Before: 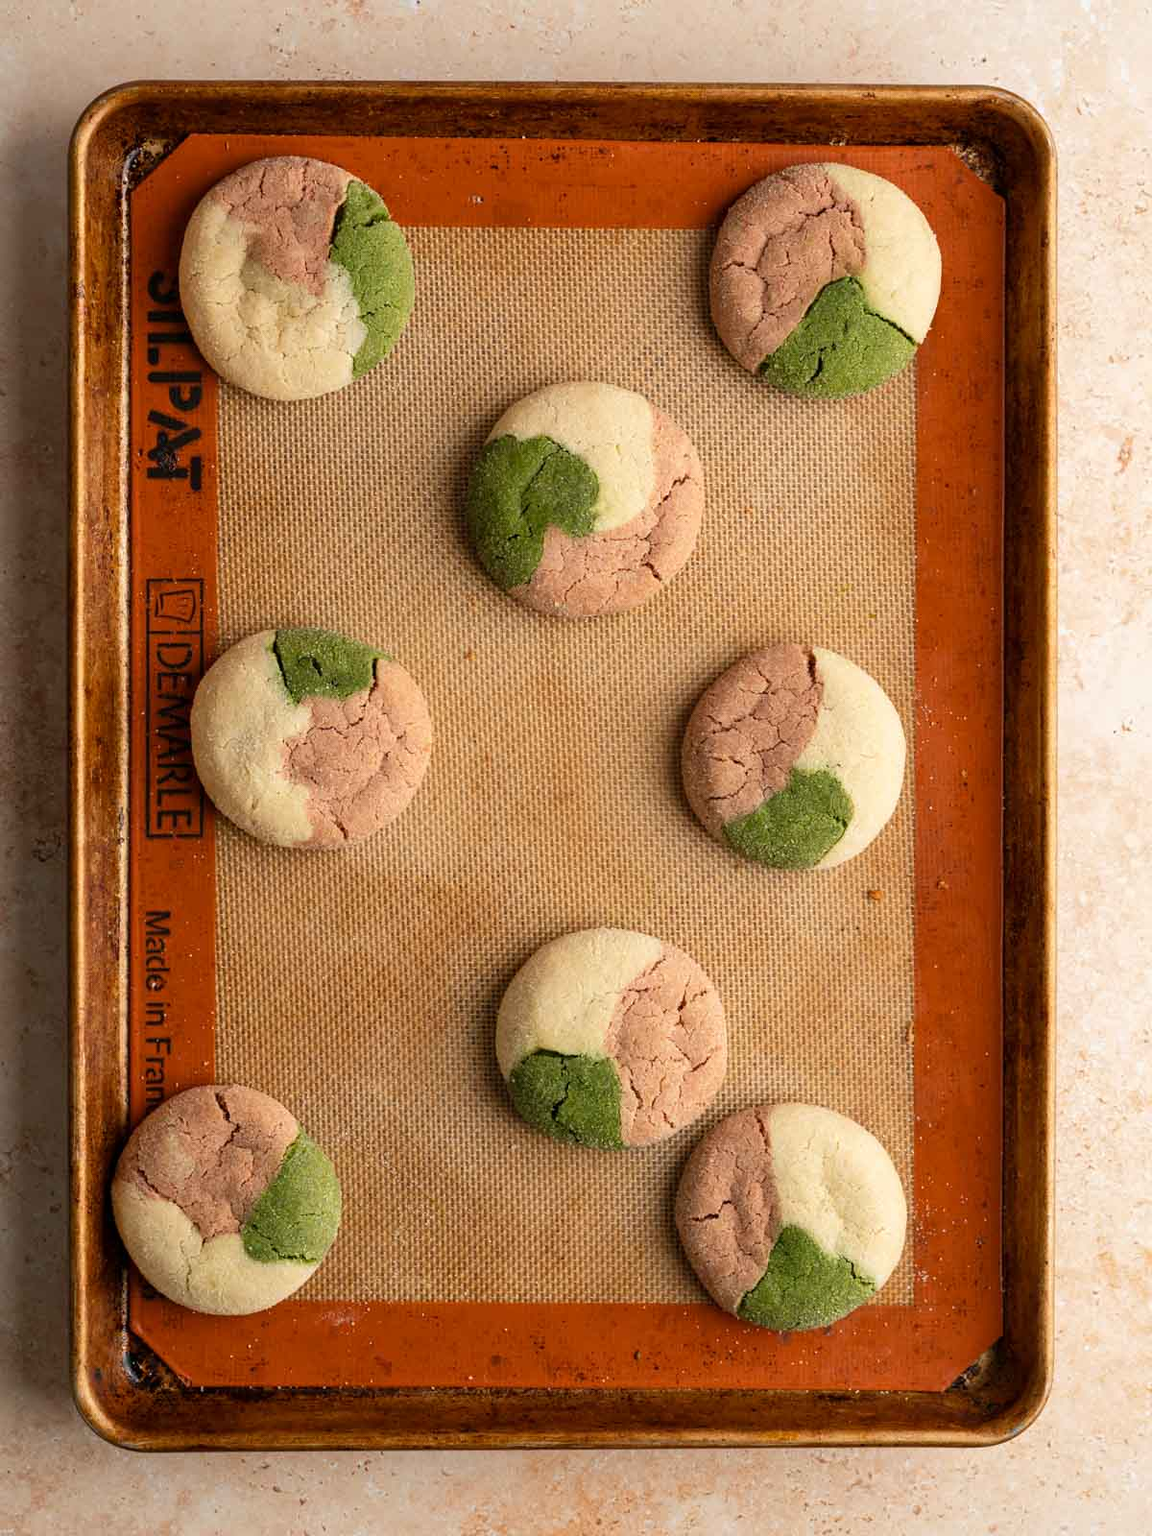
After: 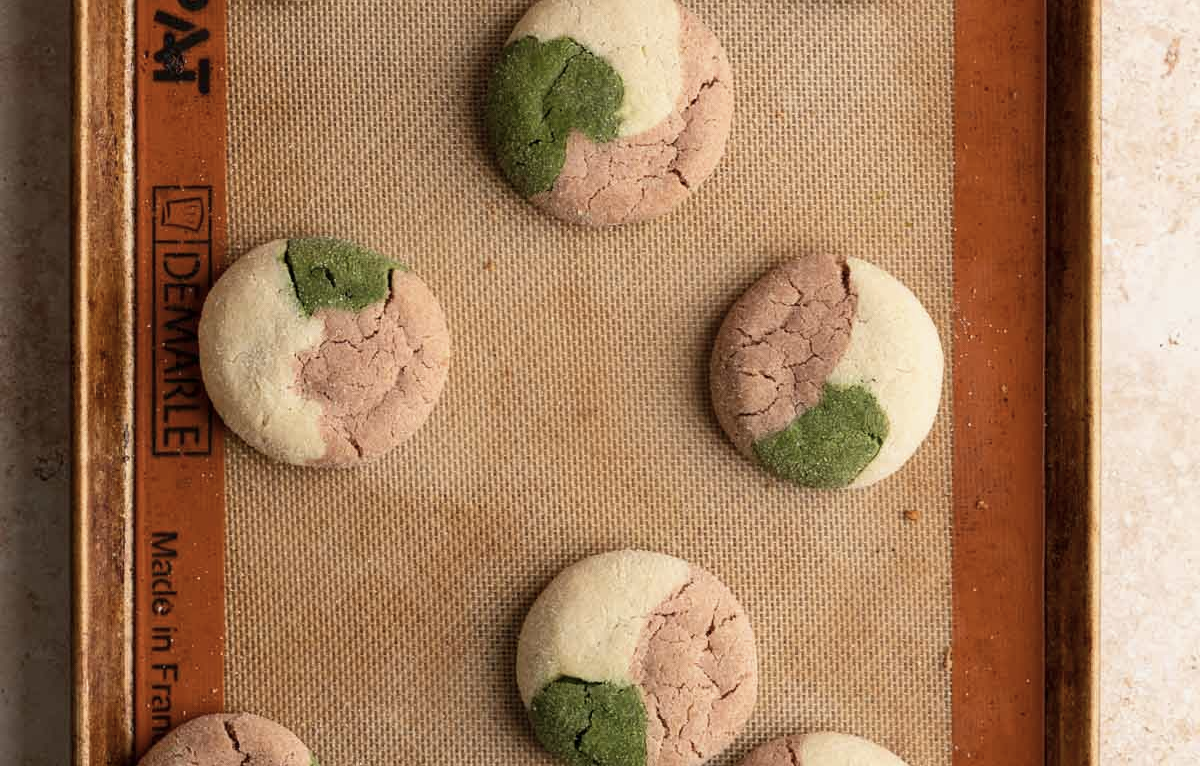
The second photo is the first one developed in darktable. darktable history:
crop and rotate: top 26.091%, bottom 26.013%
exposure: exposure -0.046 EV, compensate highlight preservation false
contrast brightness saturation: contrast 0.057, brightness -0.014, saturation -0.238
